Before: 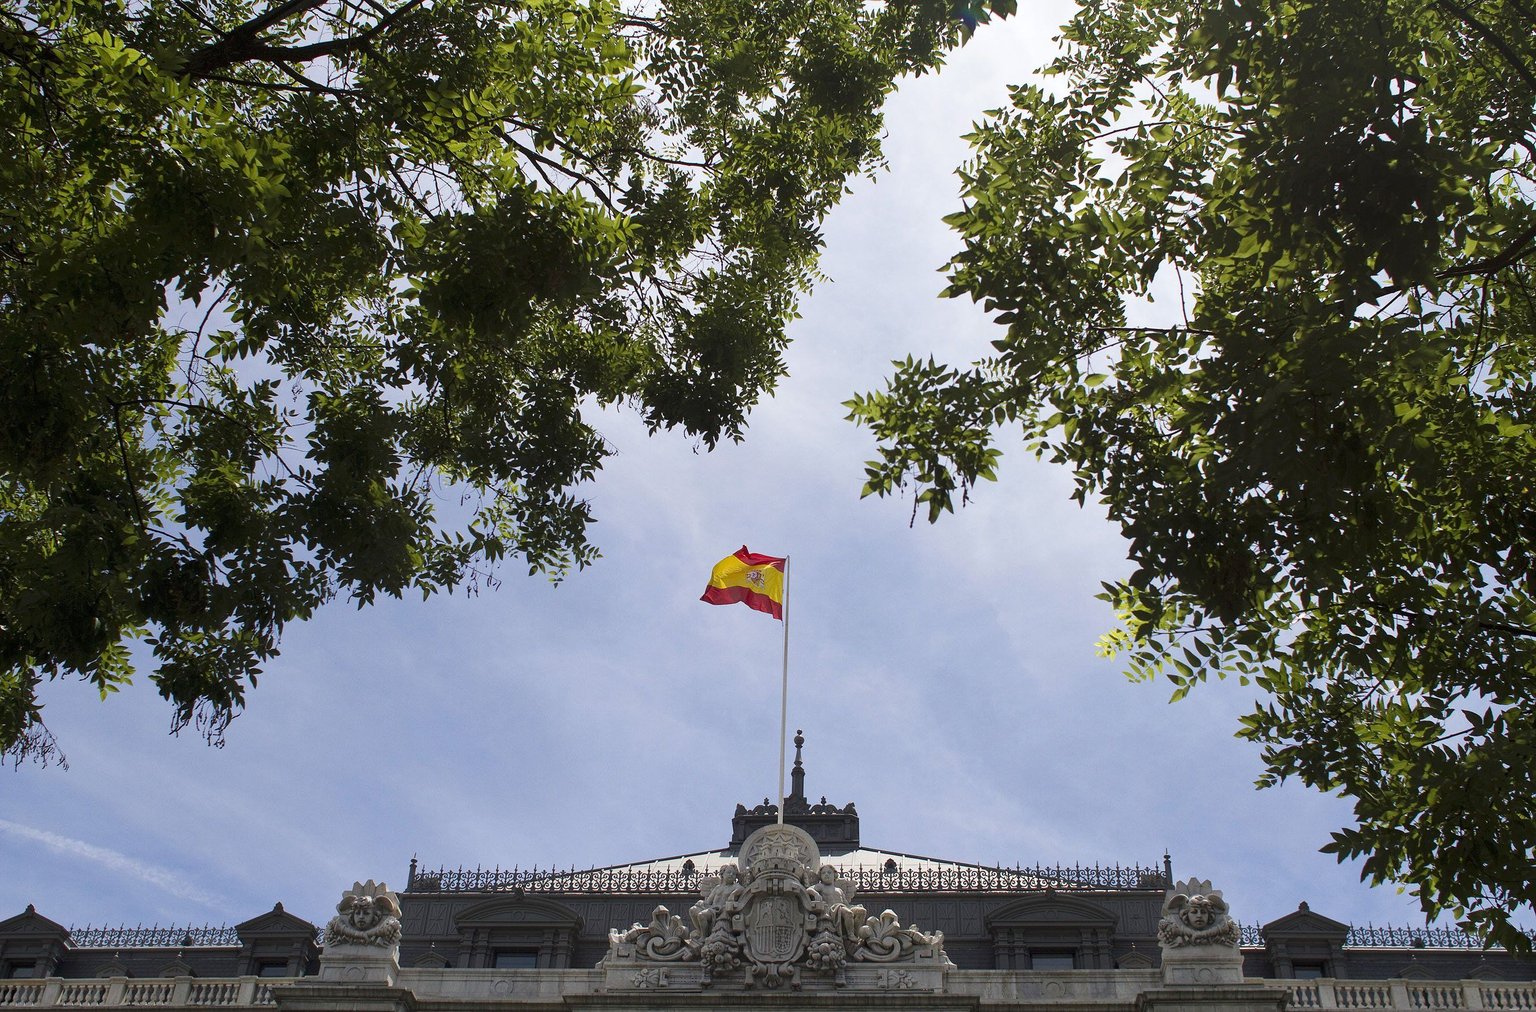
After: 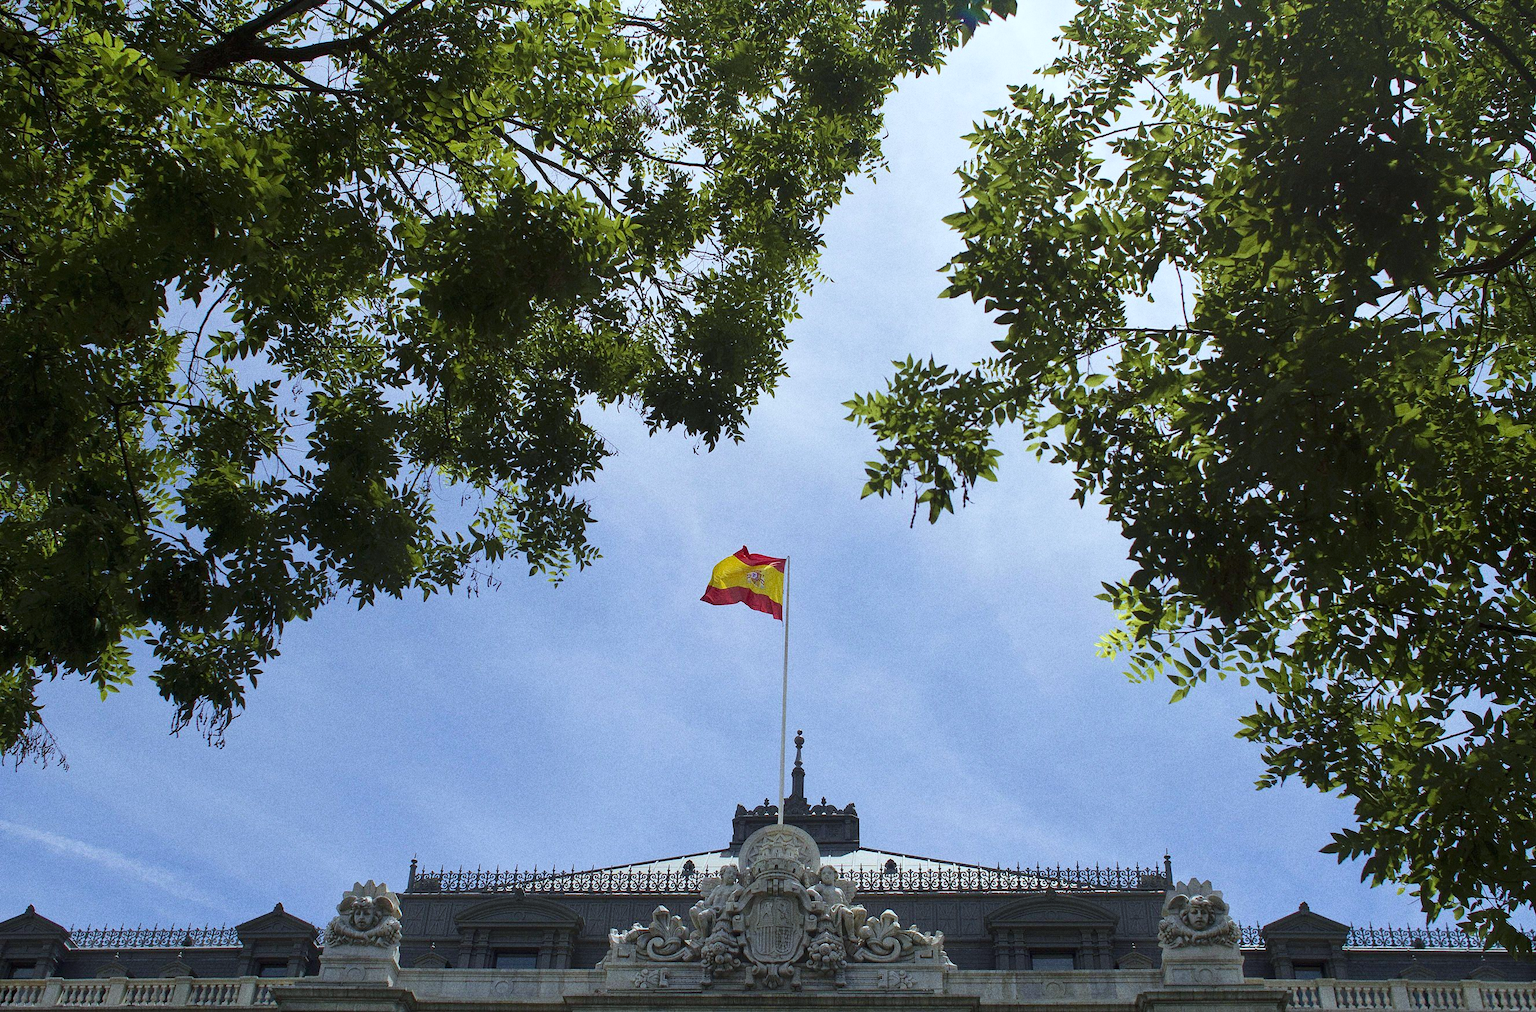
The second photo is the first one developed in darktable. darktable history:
grain: coarseness 0.09 ISO, strength 40%
white balance: red 0.925, blue 1.046
velvia: on, module defaults
